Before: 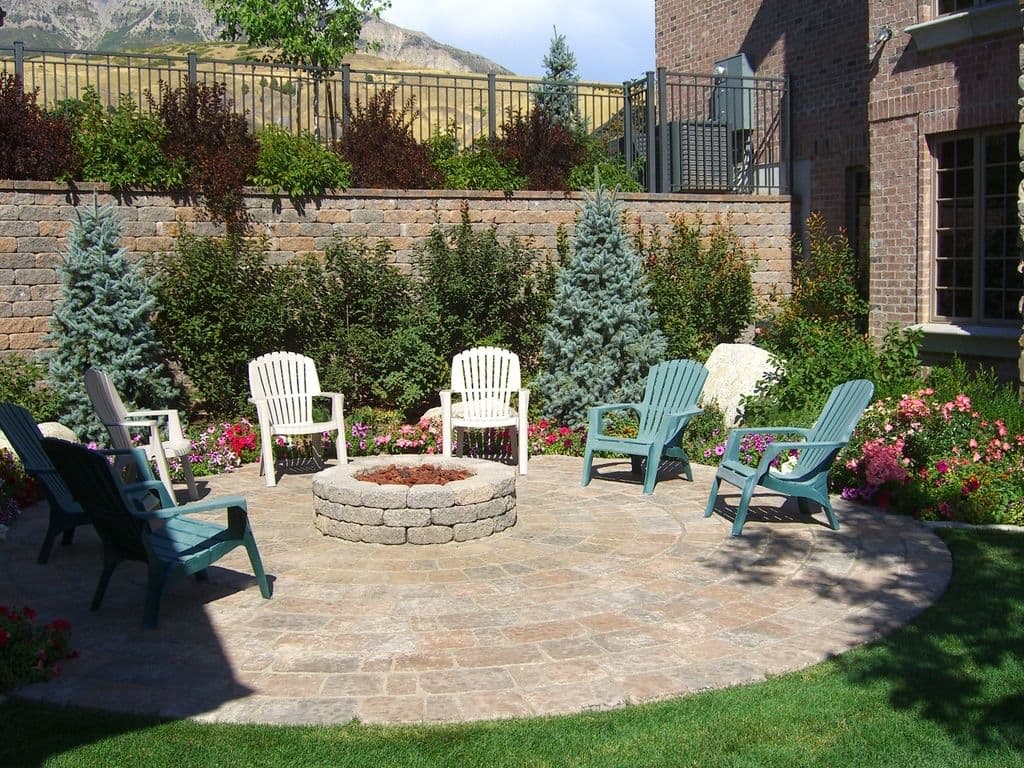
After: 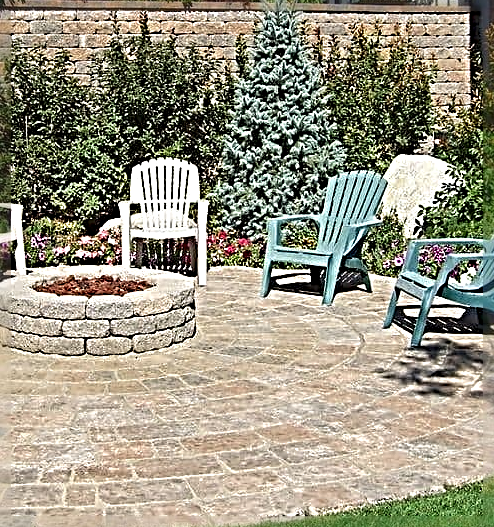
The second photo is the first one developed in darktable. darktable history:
crop: left 31.379%, top 24.658%, right 20.326%, bottom 6.628%
sharpen: radius 4.001, amount 2
